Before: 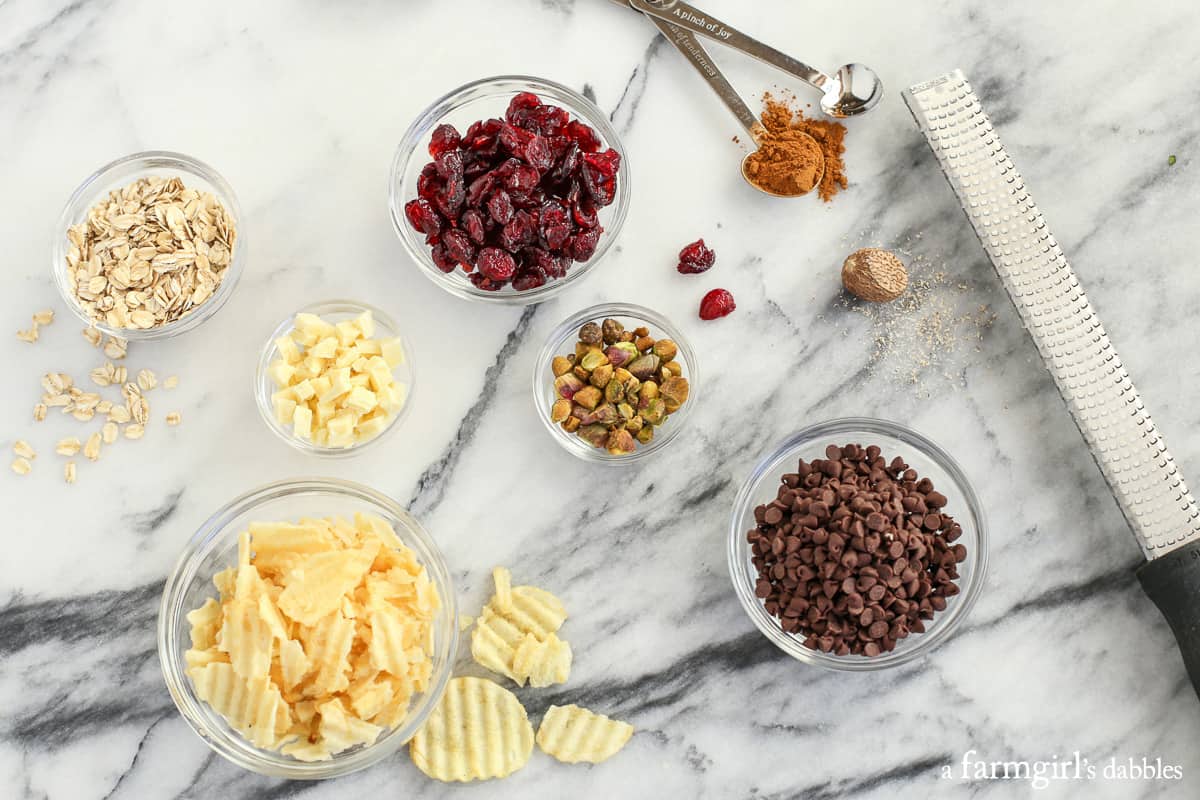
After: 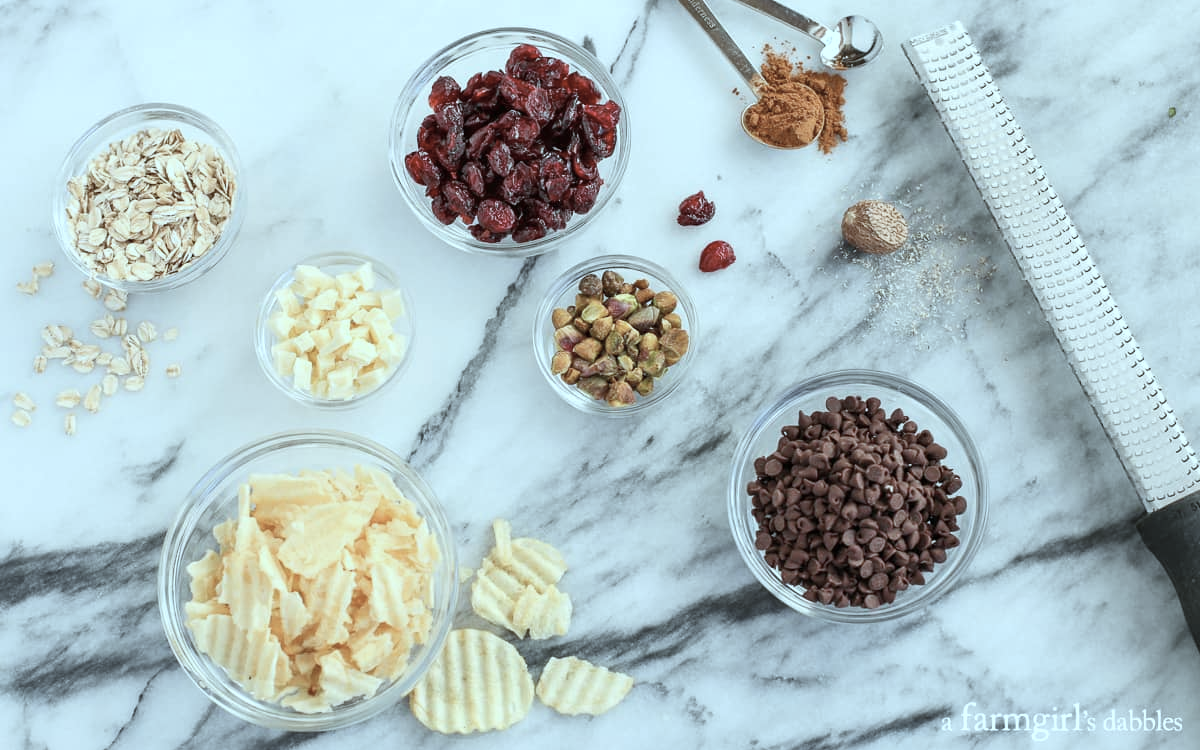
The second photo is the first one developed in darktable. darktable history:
crop and rotate: top 6.25%
color correction: highlights a* -12.64, highlights b* -18.1, saturation 0.7
